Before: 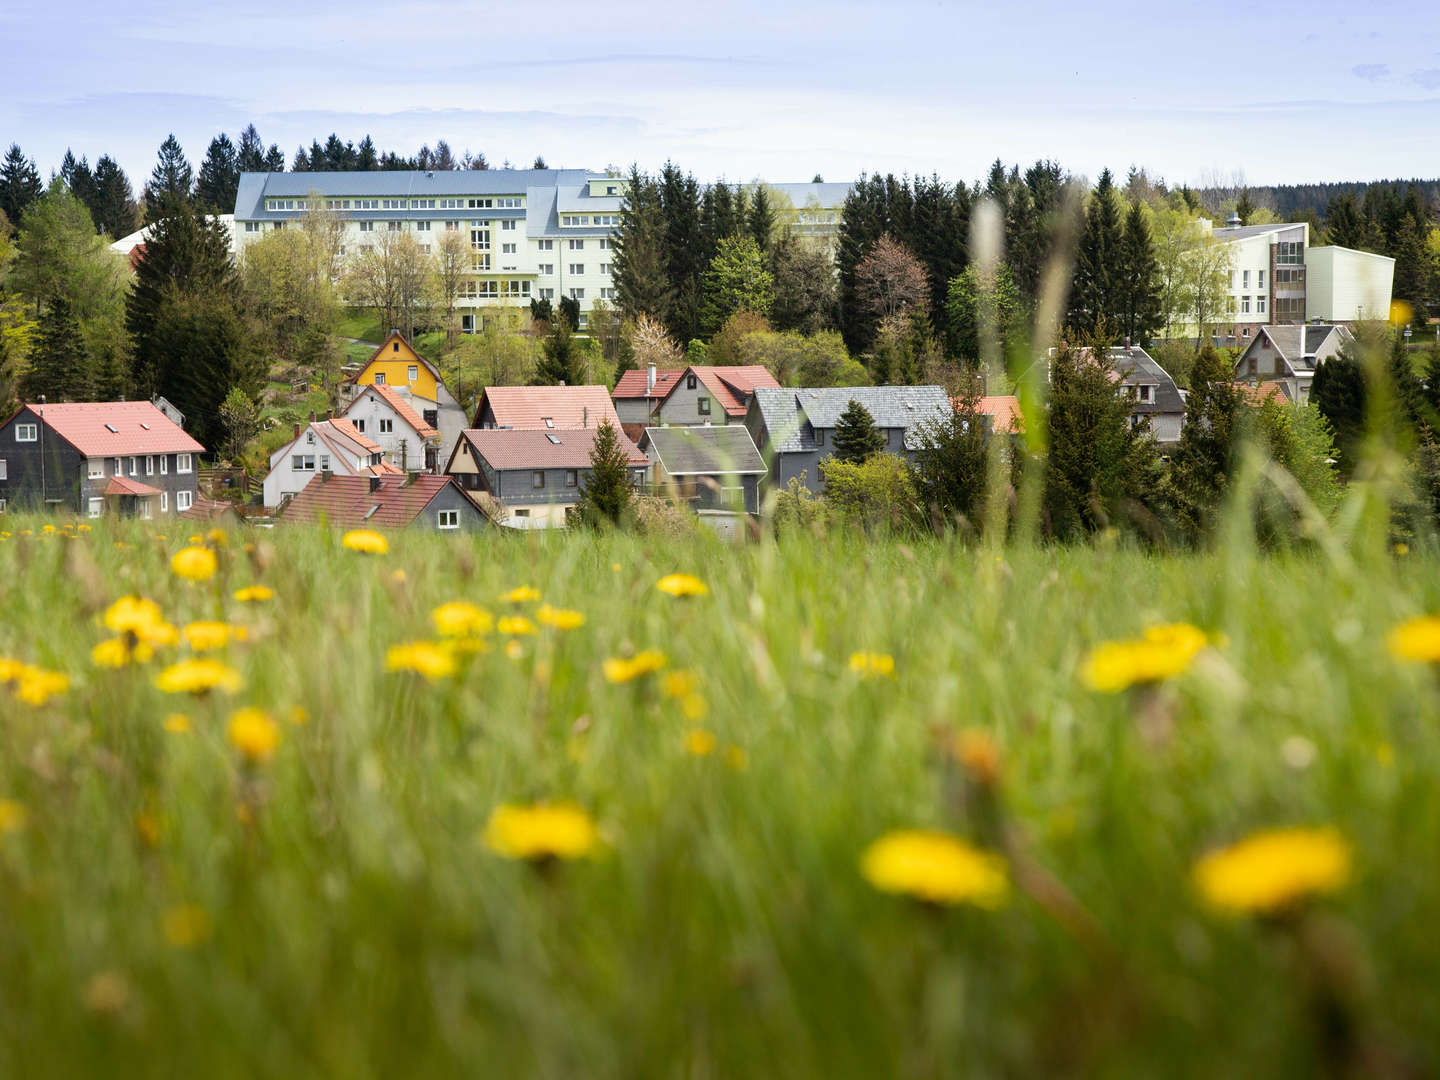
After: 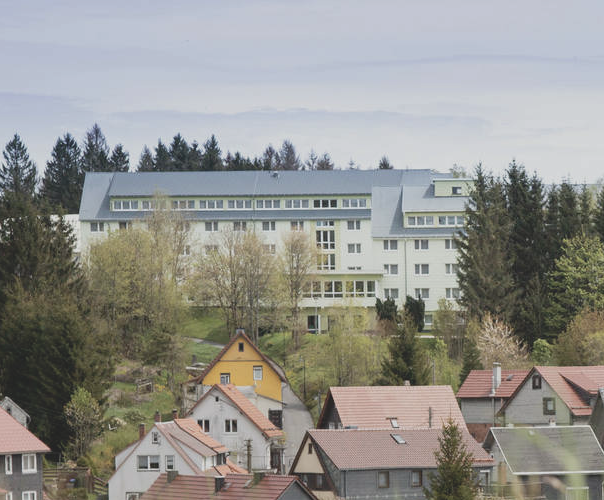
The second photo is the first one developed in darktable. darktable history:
crop and rotate: left 10.817%, top 0.062%, right 47.194%, bottom 53.626%
contrast brightness saturation: contrast -0.26, saturation -0.43
